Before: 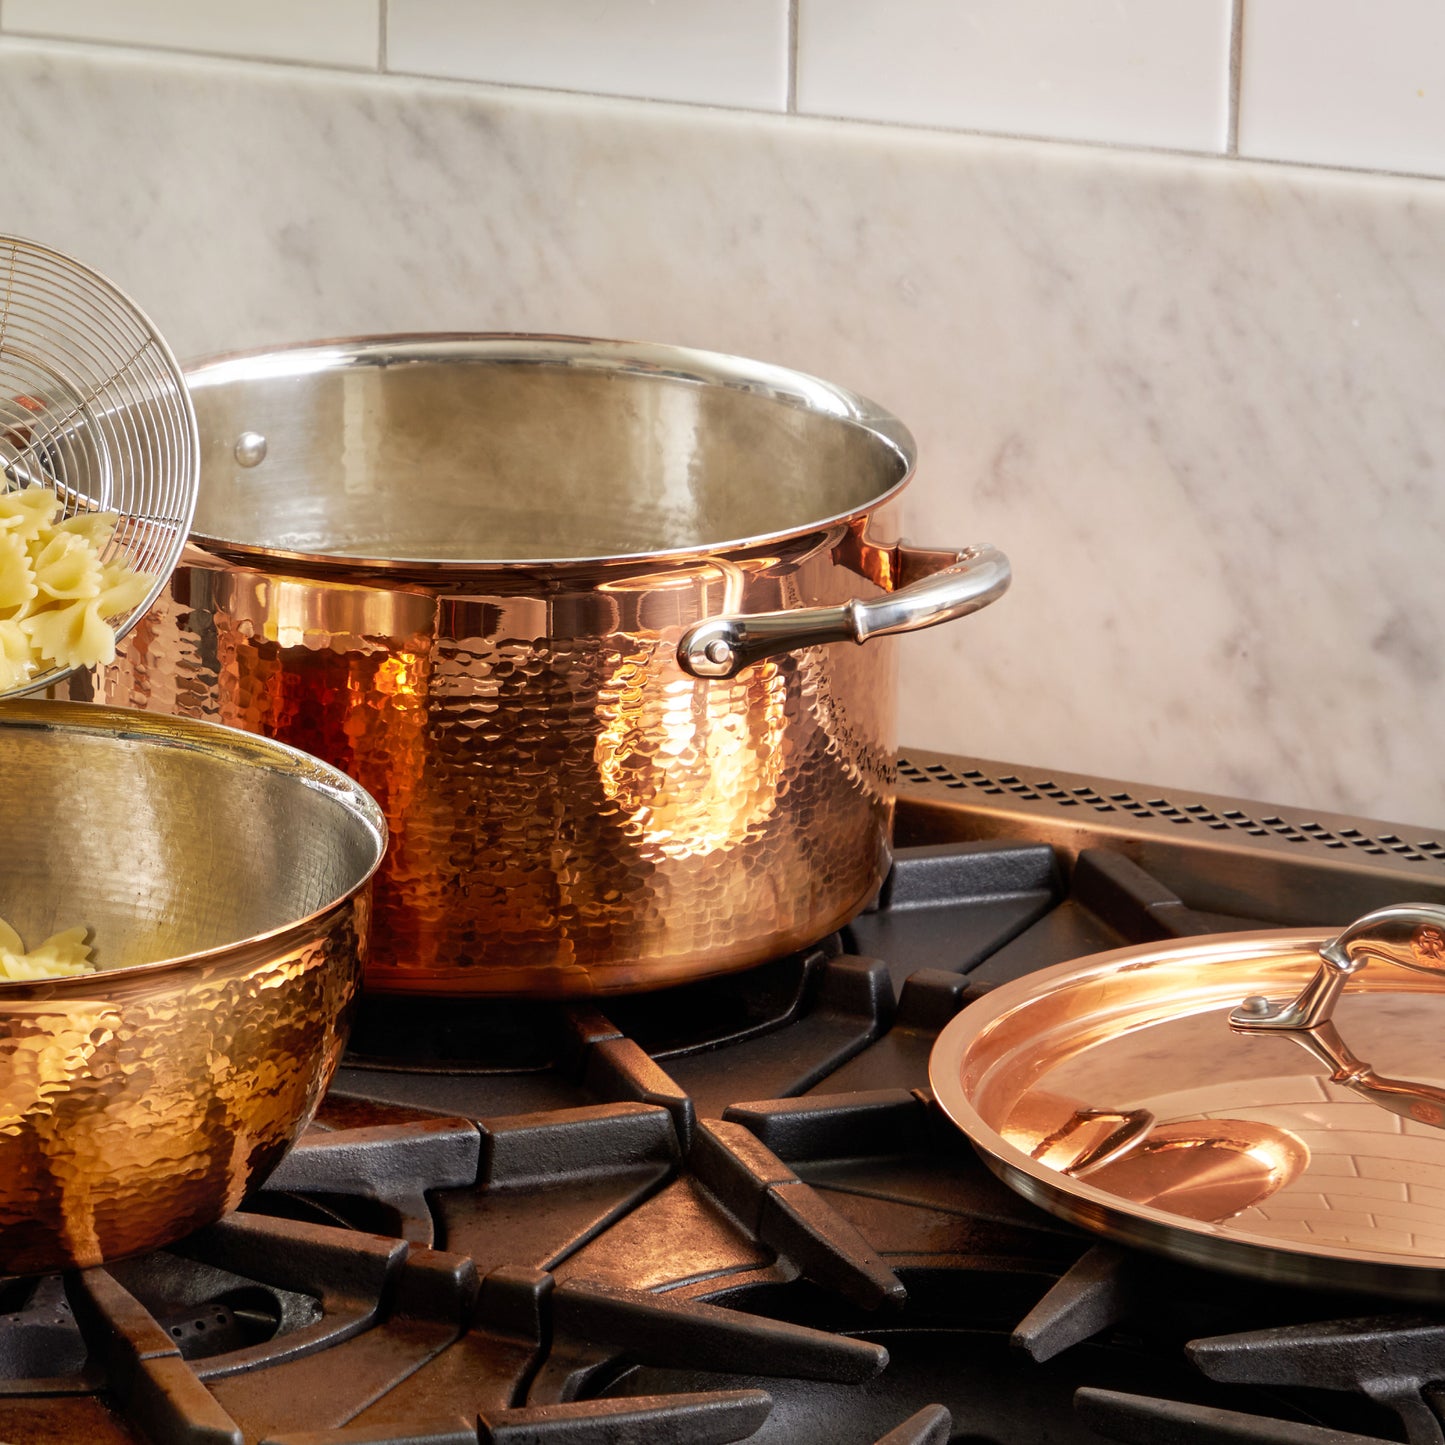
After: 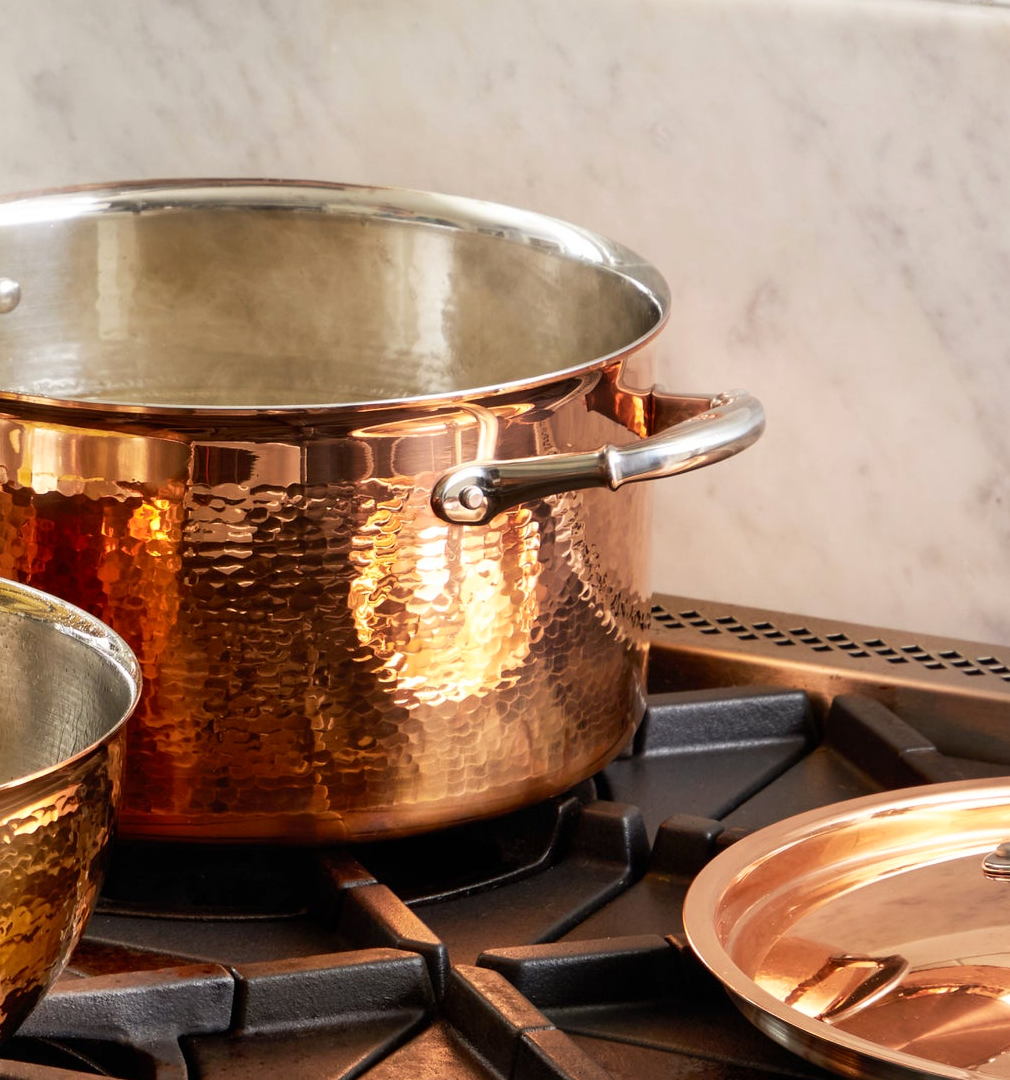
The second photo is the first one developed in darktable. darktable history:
contrast brightness saturation: contrast 0.1, brightness 0.02, saturation 0.02
crop and rotate: left 17.046%, top 10.659%, right 12.989%, bottom 14.553%
